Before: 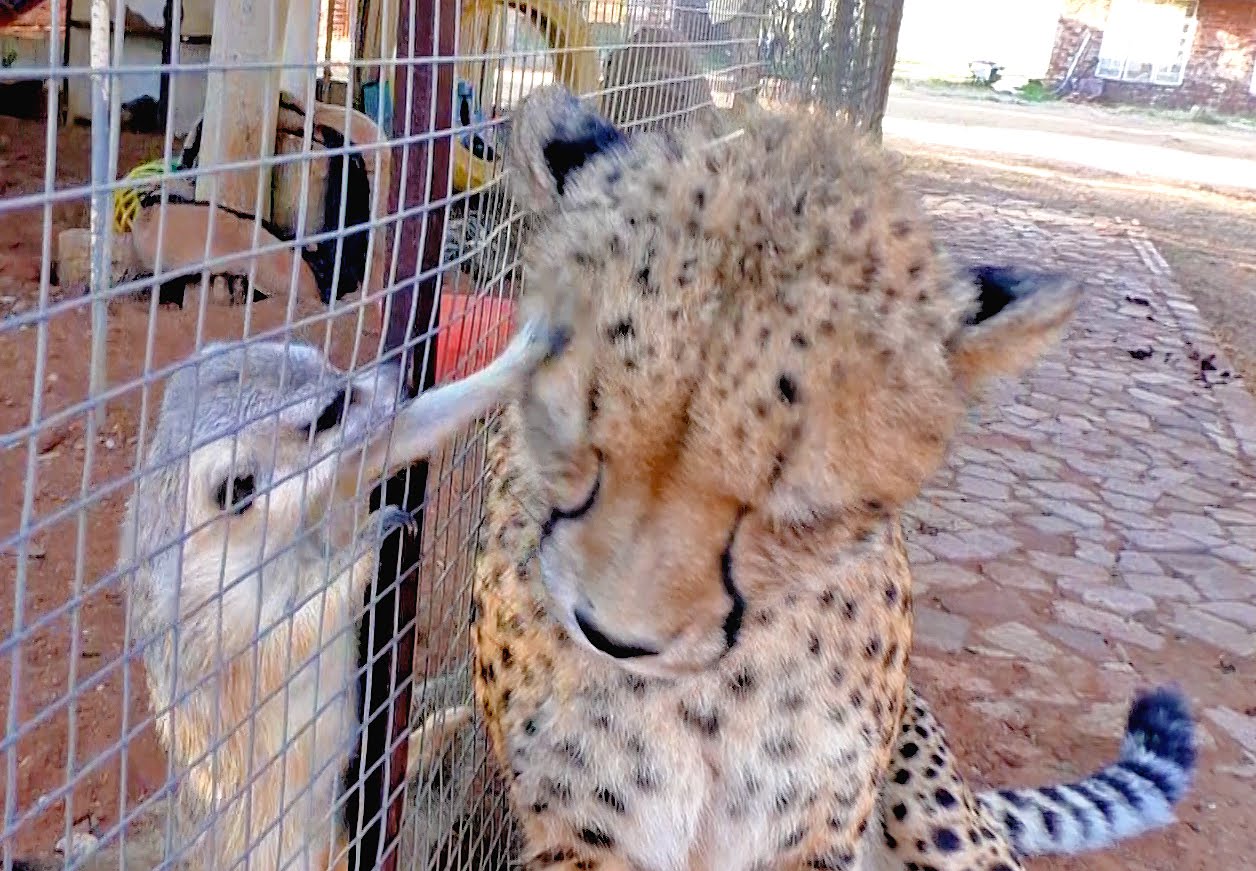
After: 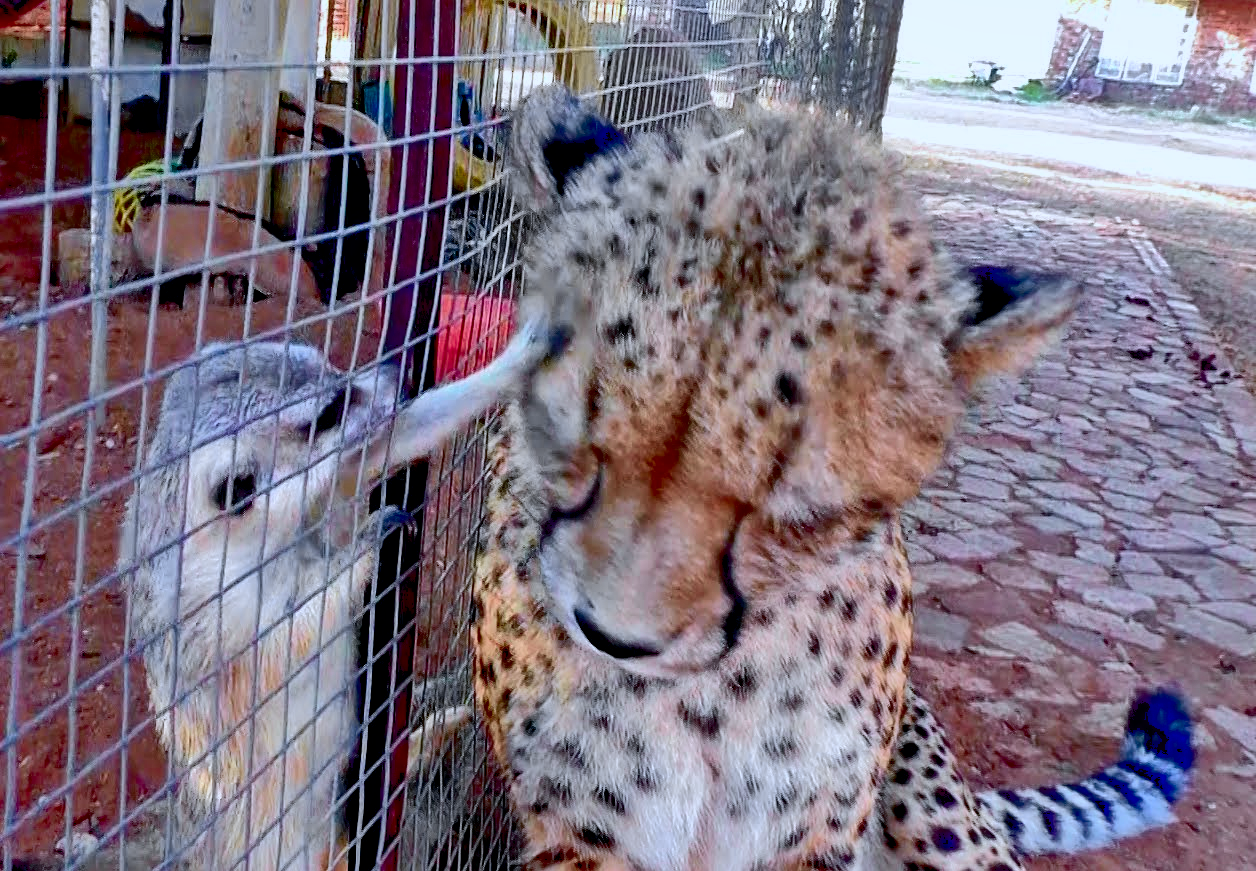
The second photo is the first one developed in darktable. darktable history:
tone curve: curves: ch0 [(0.003, 0) (0.066, 0.031) (0.163, 0.112) (0.264, 0.238) (0.395, 0.408) (0.517, 0.56) (0.684, 0.734) (0.791, 0.814) (1, 1)]; ch1 [(0, 0) (0.164, 0.115) (0.337, 0.332) (0.39, 0.398) (0.464, 0.461) (0.501, 0.5) (0.507, 0.5) (0.534, 0.532) (0.577, 0.59) (0.652, 0.681) (0.733, 0.749) (0.811, 0.796) (1, 1)]; ch2 [(0, 0) (0.337, 0.382) (0.464, 0.476) (0.501, 0.5) (0.527, 0.54) (0.551, 0.565) (0.6, 0.59) (0.687, 0.675) (1, 1)], color space Lab, independent channels, preserve colors none
color calibration: output R [0.994, 0.059, -0.119, 0], output G [-0.036, 1.09, -0.119, 0], output B [0.078, -0.108, 0.961, 0], illuminant custom, x 0.371, y 0.382, temperature 4281.14 K
shadows and highlights: on, module defaults
contrast brightness saturation: contrast 0.19, brightness -0.24, saturation 0.11
